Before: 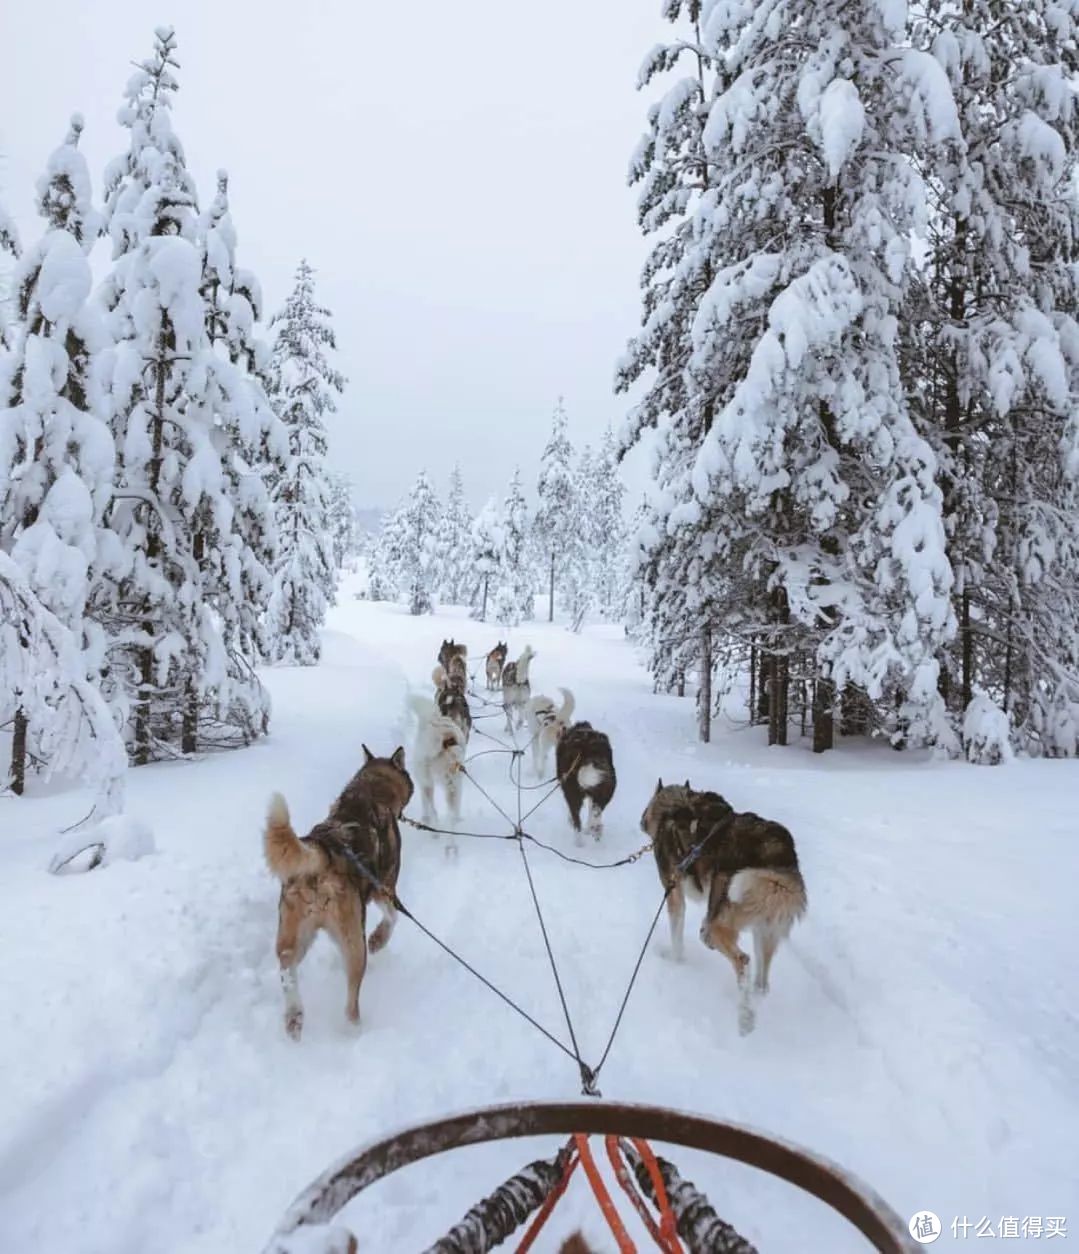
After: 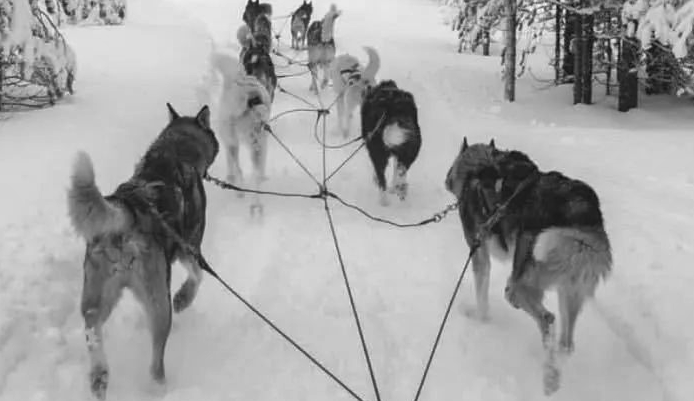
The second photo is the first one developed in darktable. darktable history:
crop: left 18.091%, top 51.13%, right 17.525%, bottom 16.85%
monochrome: on, module defaults
shadows and highlights: shadows 49, highlights -41, soften with gaussian
